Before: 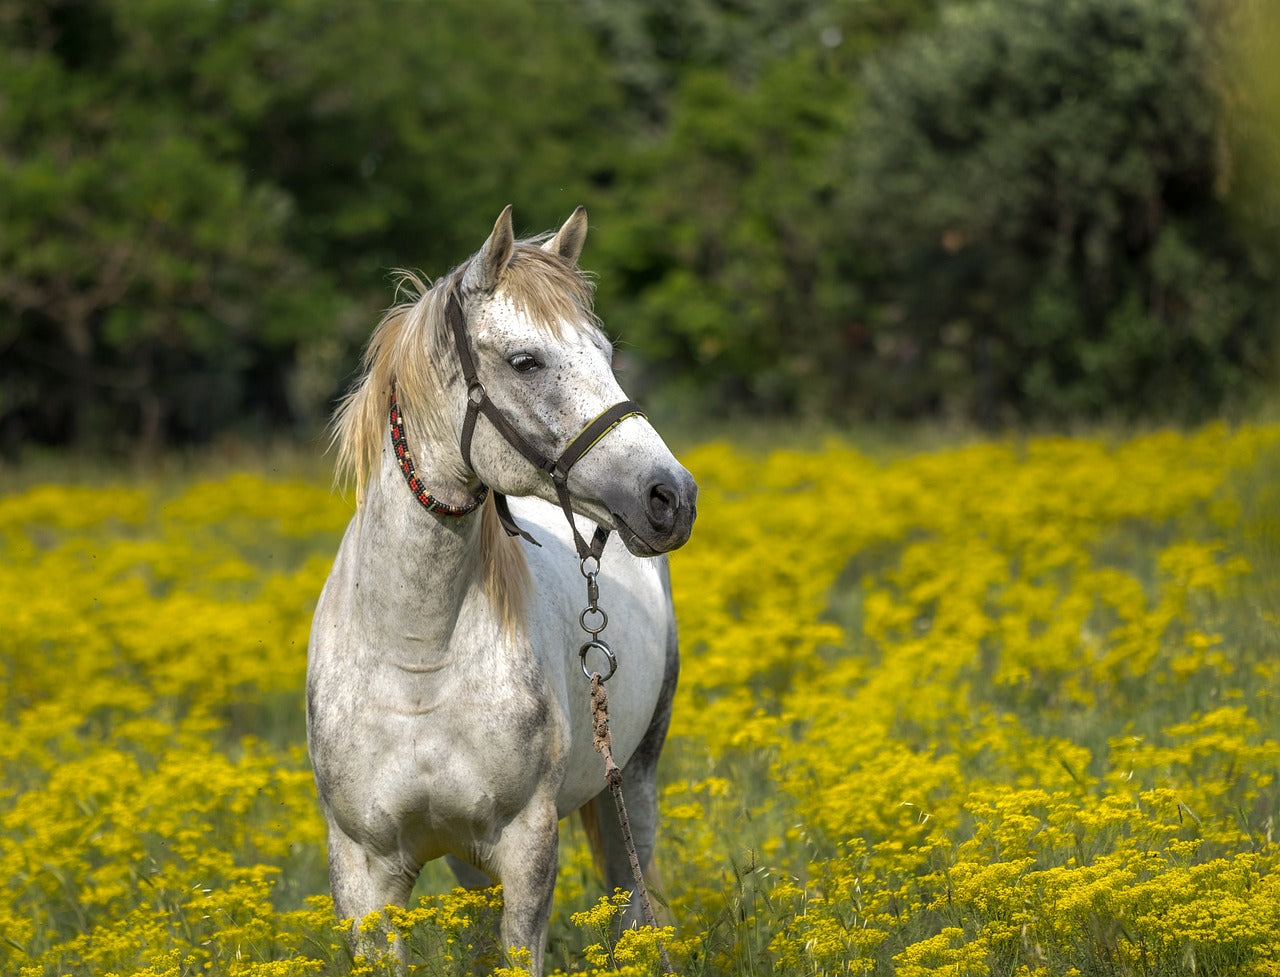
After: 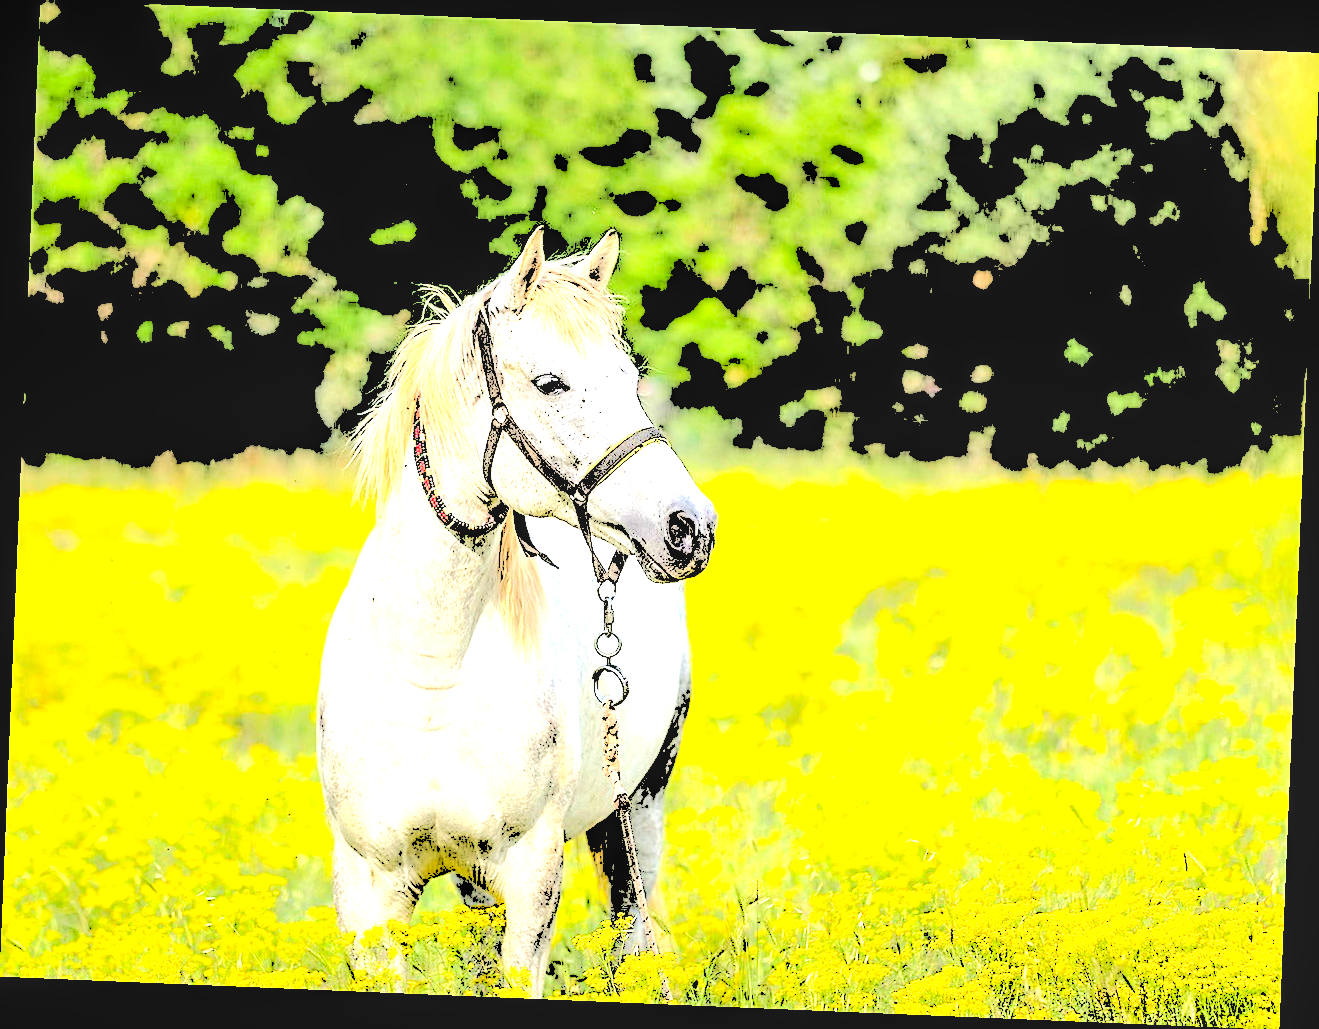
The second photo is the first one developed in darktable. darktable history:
shadows and highlights: shadows -12.88, white point adjustment 3.84, highlights 27.89
sharpen: on, module defaults
levels: levels [0.246, 0.256, 0.506]
local contrast: detail 130%
crop and rotate: angle -2.39°
